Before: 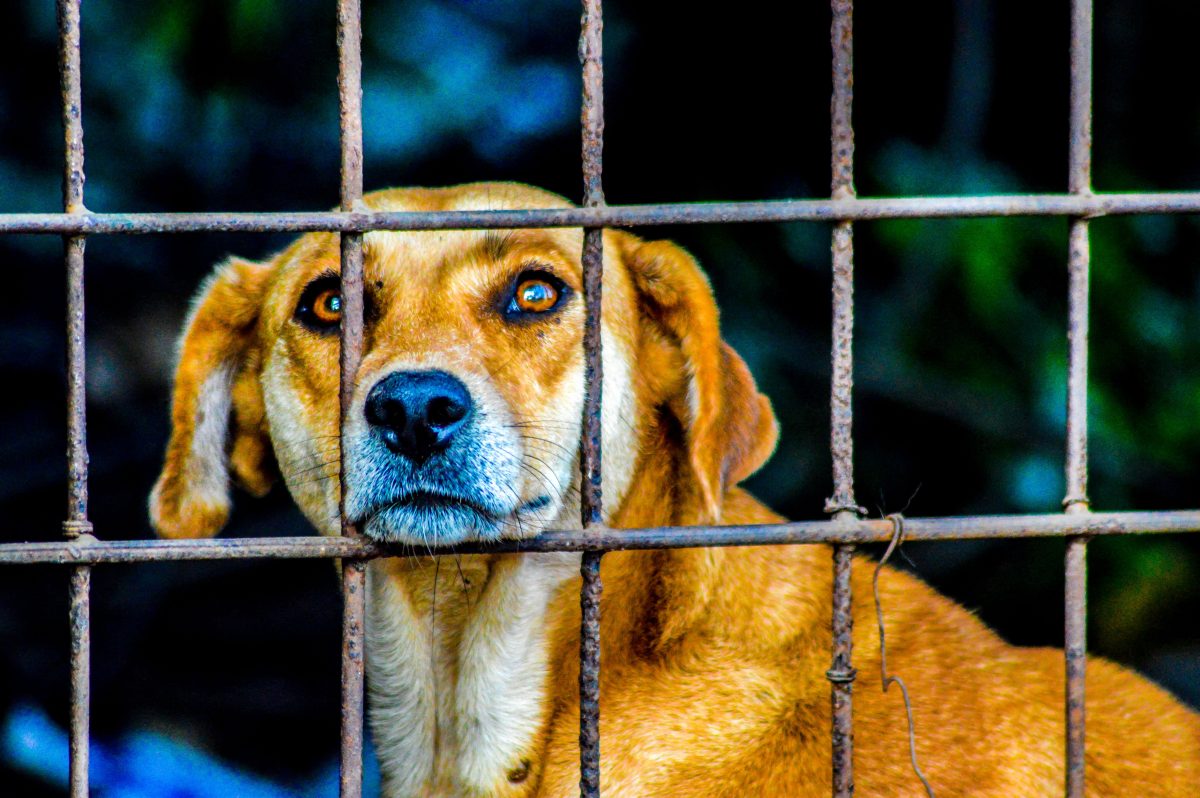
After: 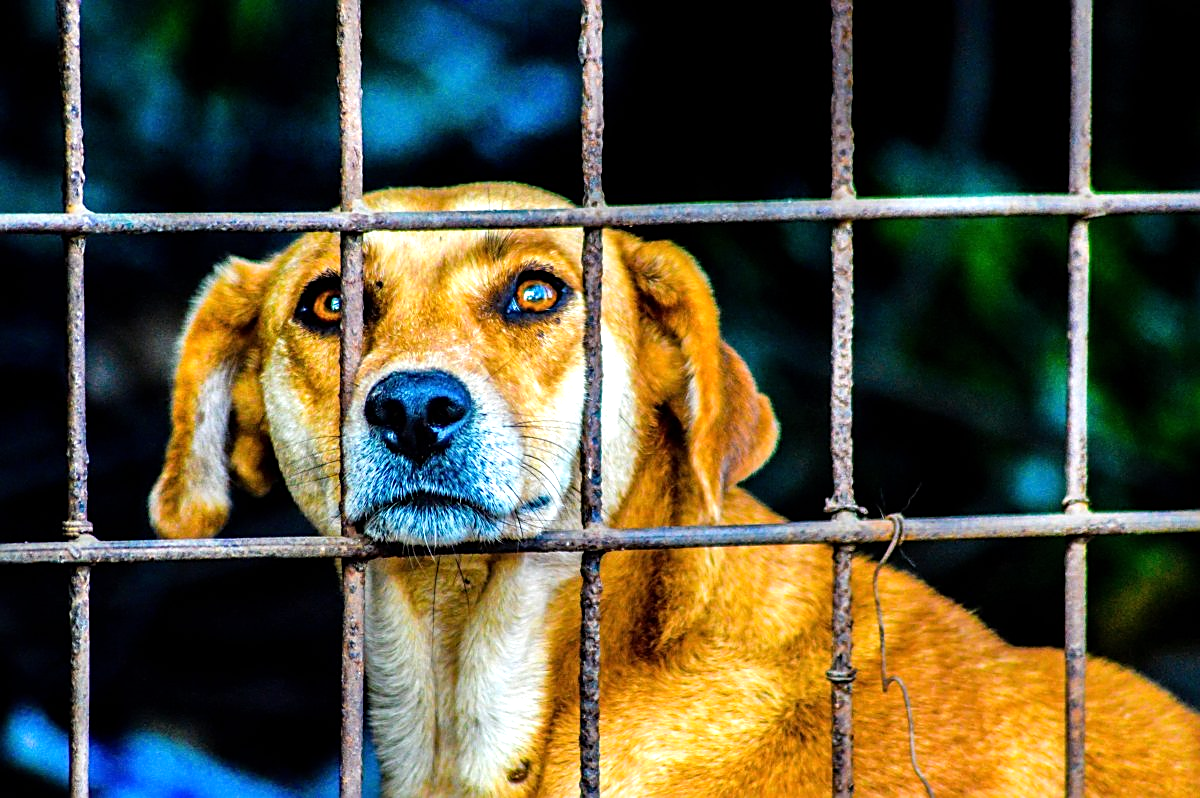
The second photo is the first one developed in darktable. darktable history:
tone equalizer: -8 EV -0.448 EV, -7 EV -0.371 EV, -6 EV -0.362 EV, -5 EV -0.193 EV, -3 EV 0.194 EV, -2 EV 0.362 EV, -1 EV 0.406 EV, +0 EV 0.42 EV
sharpen: on, module defaults
